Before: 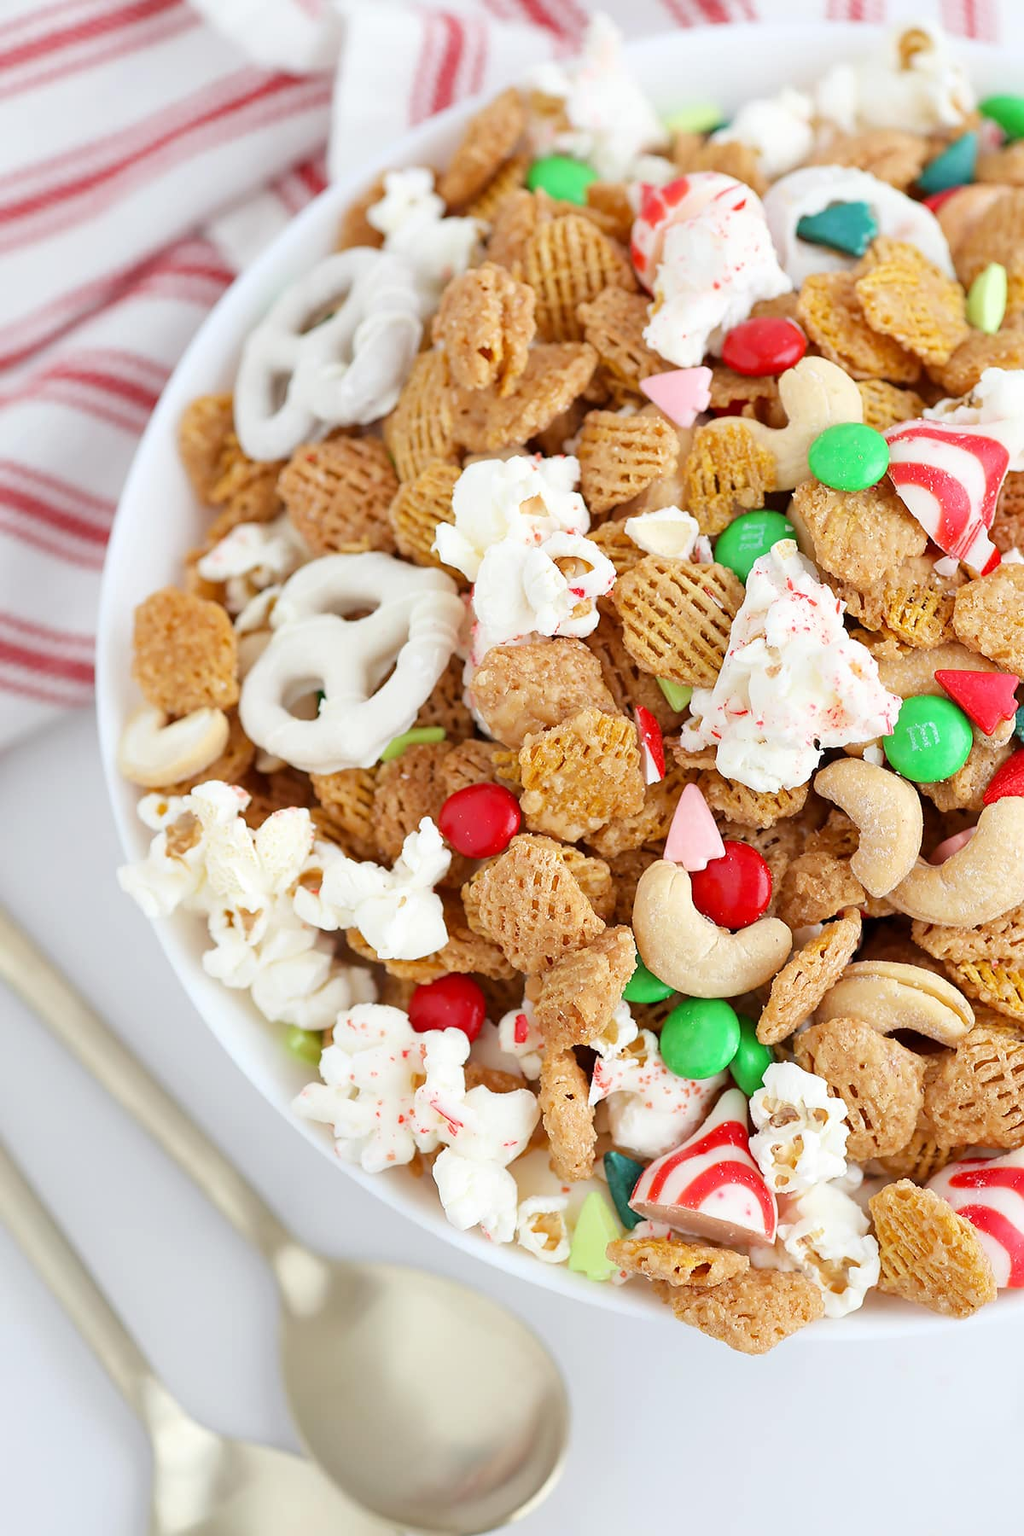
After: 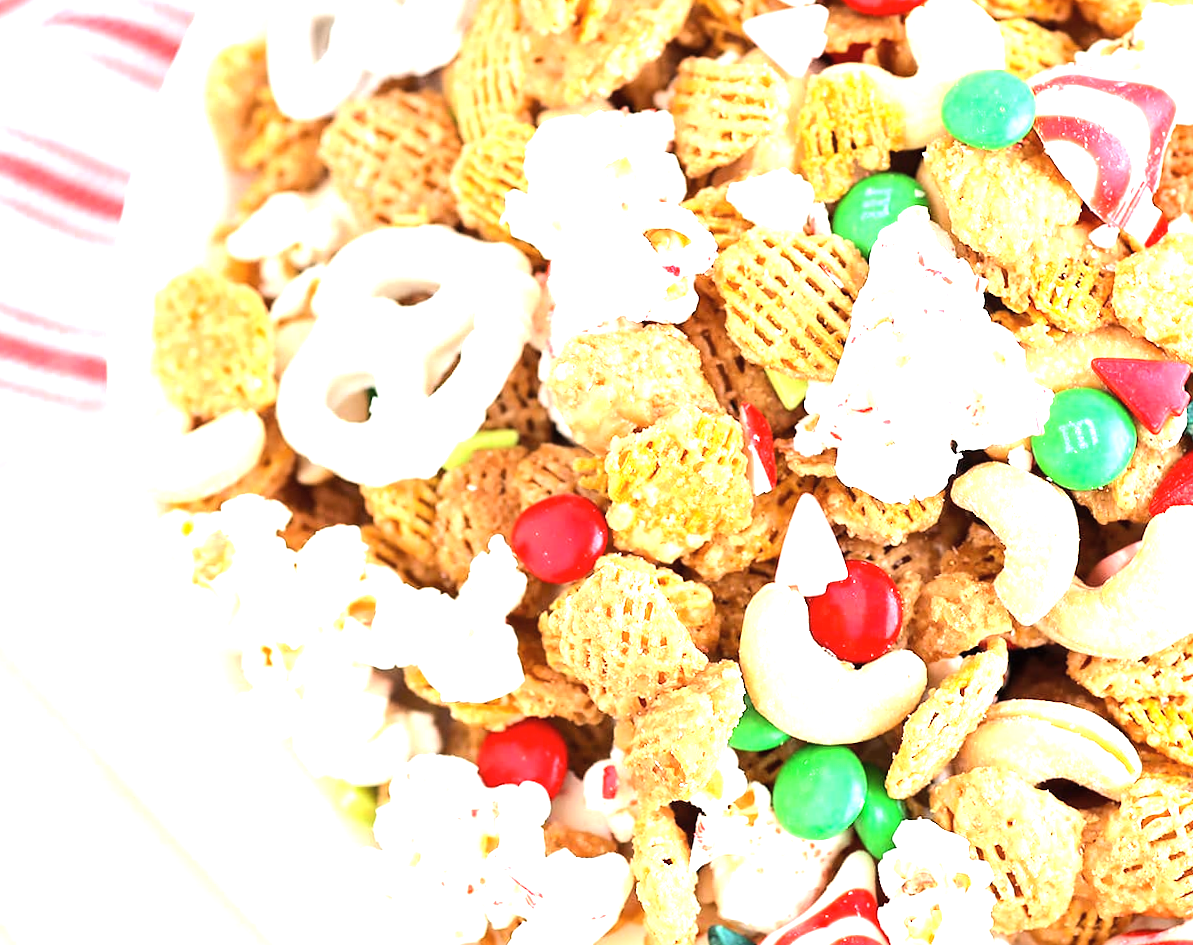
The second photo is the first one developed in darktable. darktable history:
exposure: black level correction 0, exposure 0.9 EV, compensate exposure bias true, compensate highlight preservation false
crop and rotate: top 23.043%, bottom 23.437%
contrast brightness saturation: contrast 0.05, brightness 0.06, saturation 0.01
rotate and perspective: rotation -0.45°, automatic cropping original format, crop left 0.008, crop right 0.992, crop top 0.012, crop bottom 0.988
tone equalizer: -8 EV -0.75 EV, -7 EV -0.7 EV, -6 EV -0.6 EV, -5 EV -0.4 EV, -3 EV 0.4 EV, -2 EV 0.6 EV, -1 EV 0.7 EV, +0 EV 0.75 EV, edges refinement/feathering 500, mask exposure compensation -1.57 EV, preserve details no
